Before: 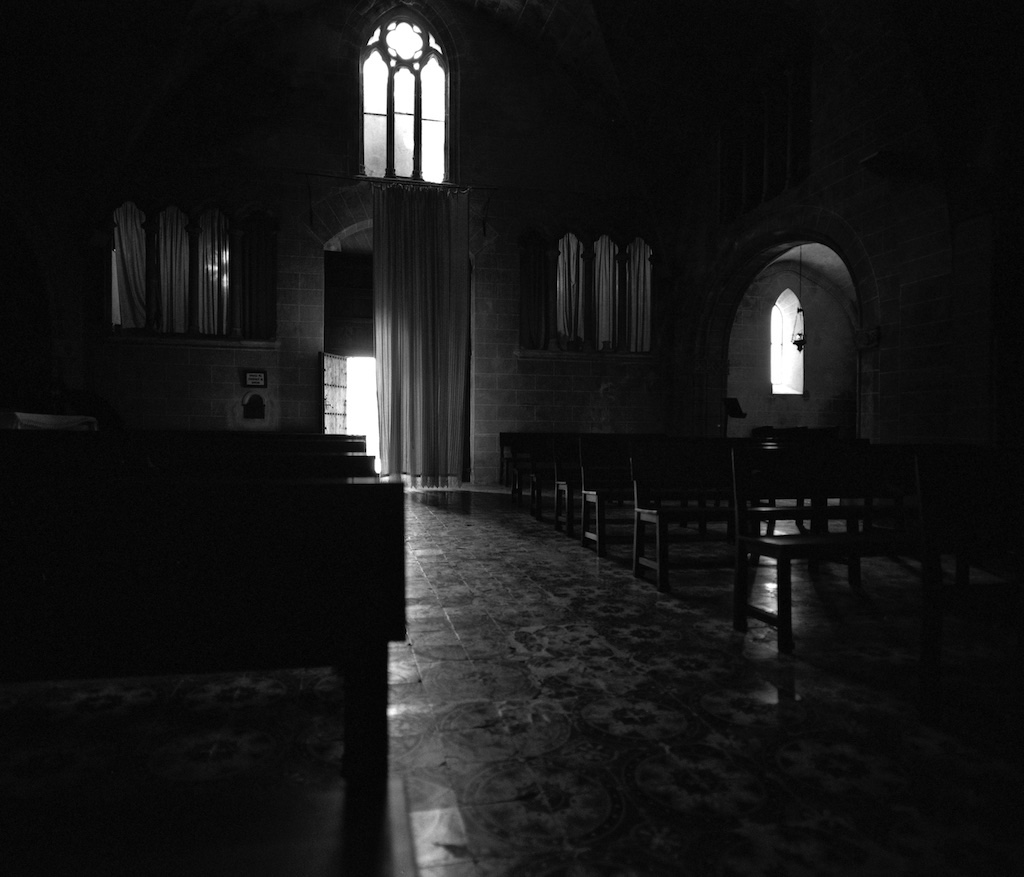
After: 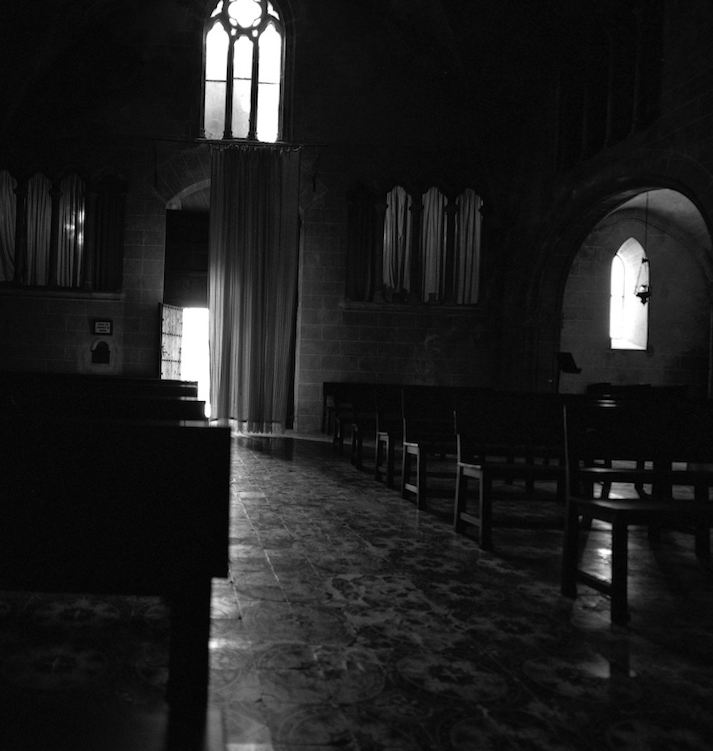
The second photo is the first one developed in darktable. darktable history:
crop and rotate: left 9.061%, right 20.142%
rotate and perspective: rotation 1.69°, lens shift (vertical) -0.023, lens shift (horizontal) -0.291, crop left 0.025, crop right 0.988, crop top 0.092, crop bottom 0.842
